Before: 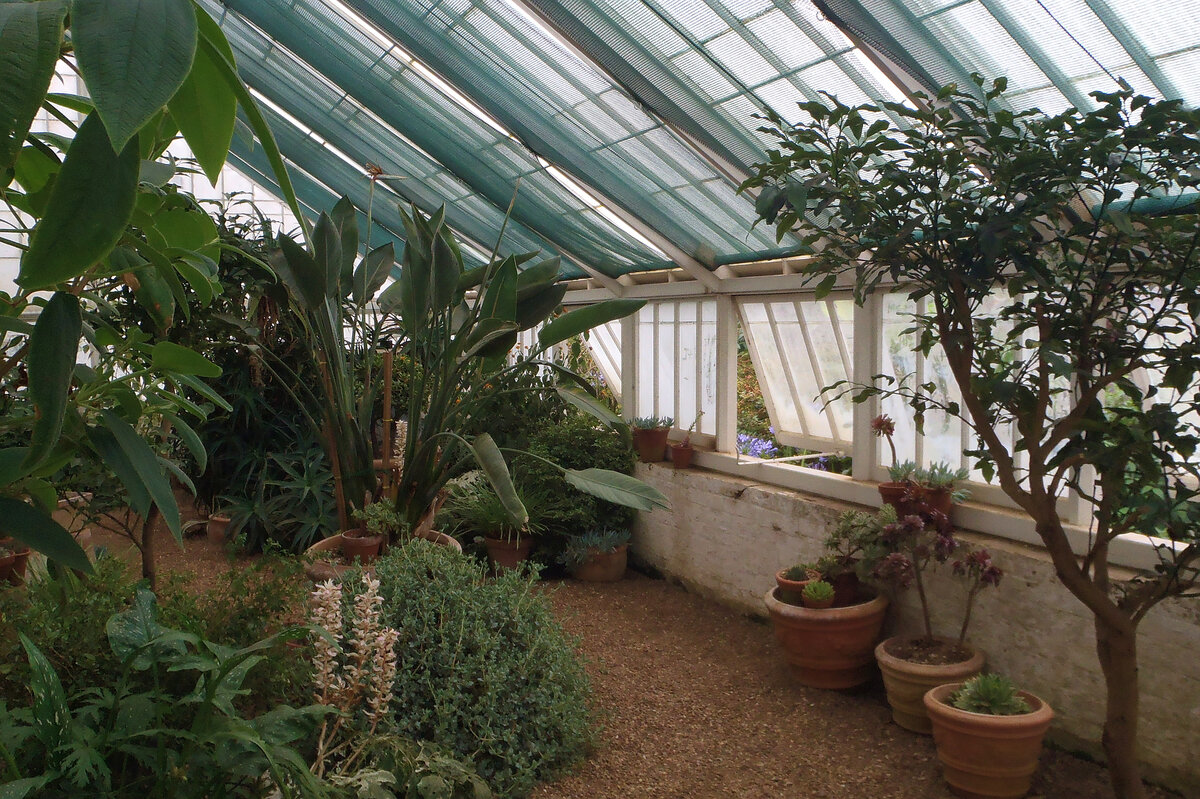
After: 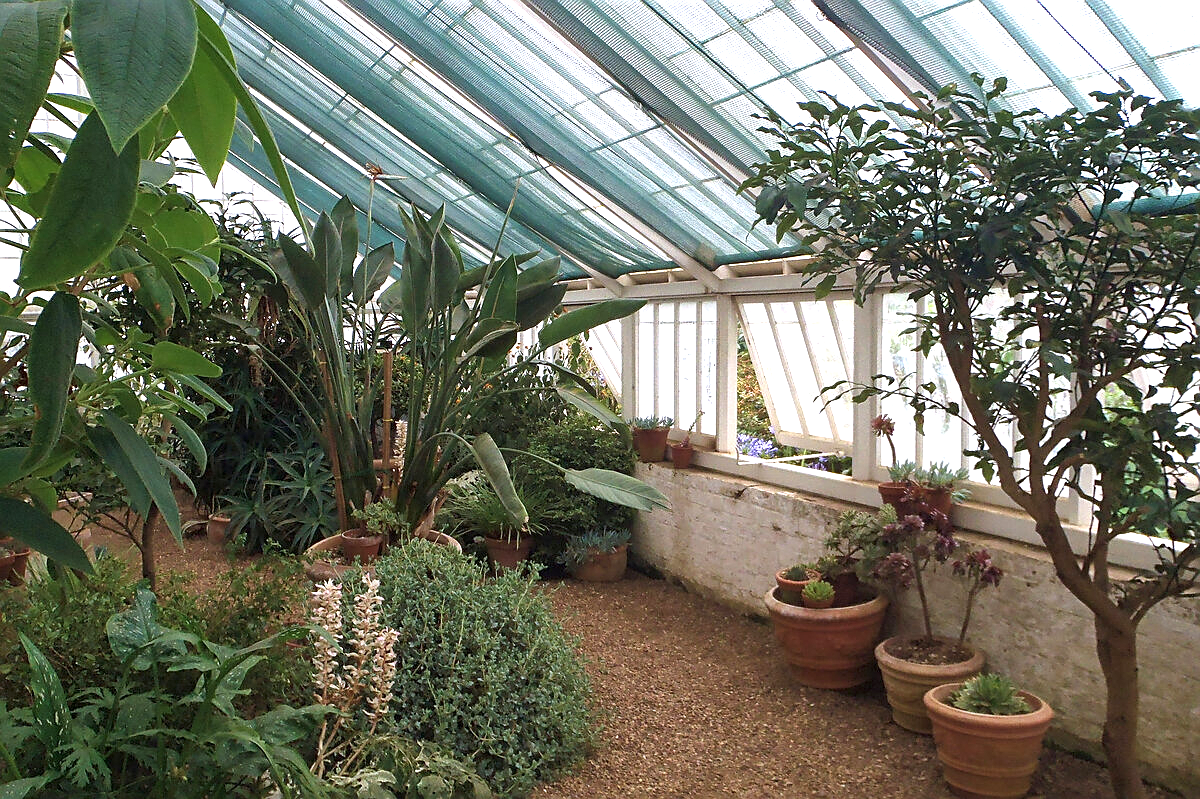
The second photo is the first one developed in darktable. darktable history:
sharpen: on, module defaults
local contrast: mode bilateral grid, contrast 20, coarseness 50, detail 120%, midtone range 0.2
exposure: exposure 0.95 EV, compensate highlight preservation false
white balance: red 0.976, blue 1.04
